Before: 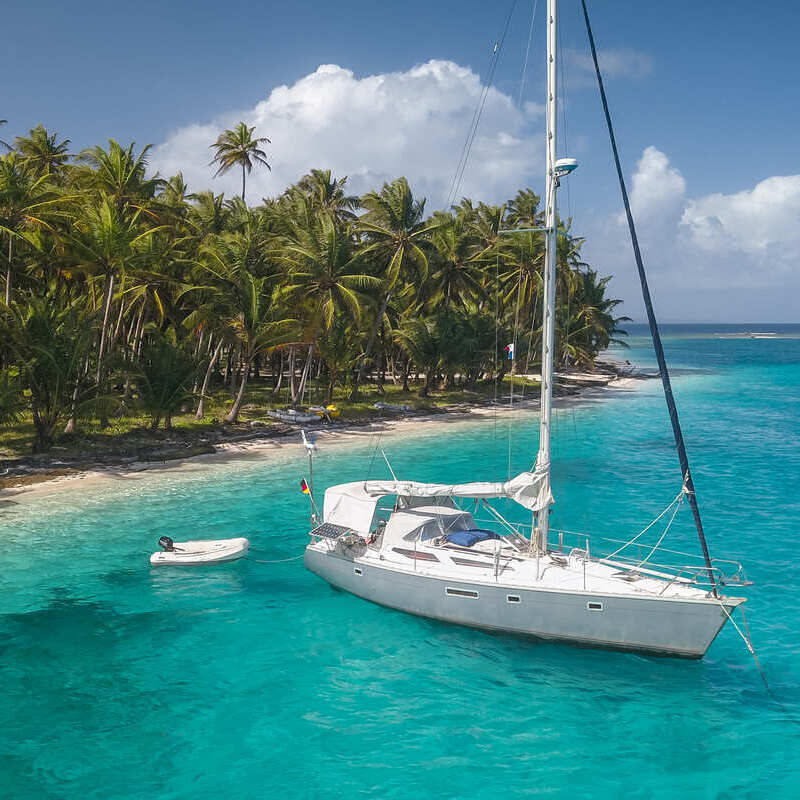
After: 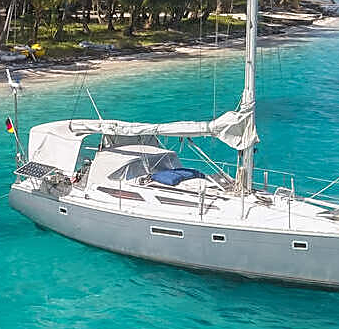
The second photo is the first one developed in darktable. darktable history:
crop: left 36.998%, top 45.144%, right 20.614%, bottom 13.723%
sharpen: on, module defaults
